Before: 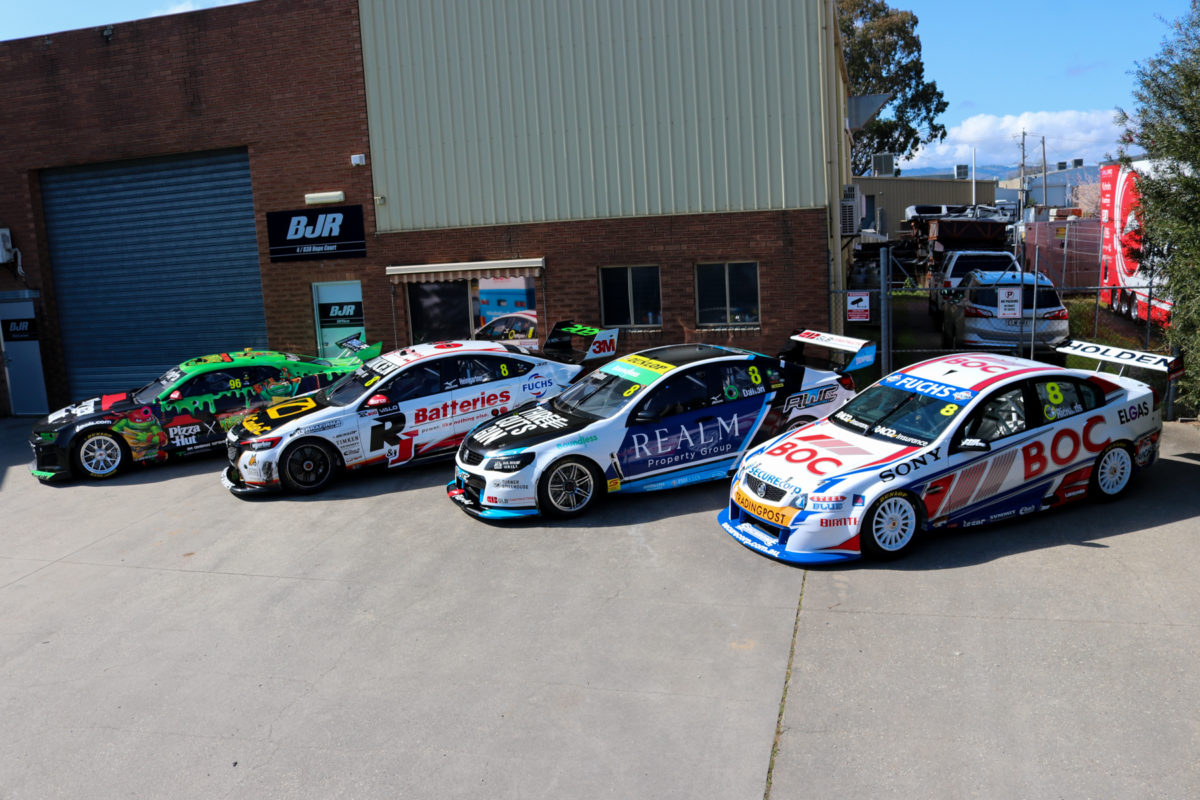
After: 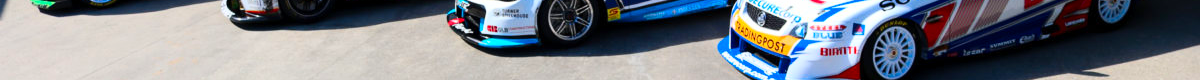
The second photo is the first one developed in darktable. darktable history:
contrast brightness saturation: contrast 0.23, brightness 0.1, saturation 0.29
crop and rotate: top 59.084%, bottom 30.916%
